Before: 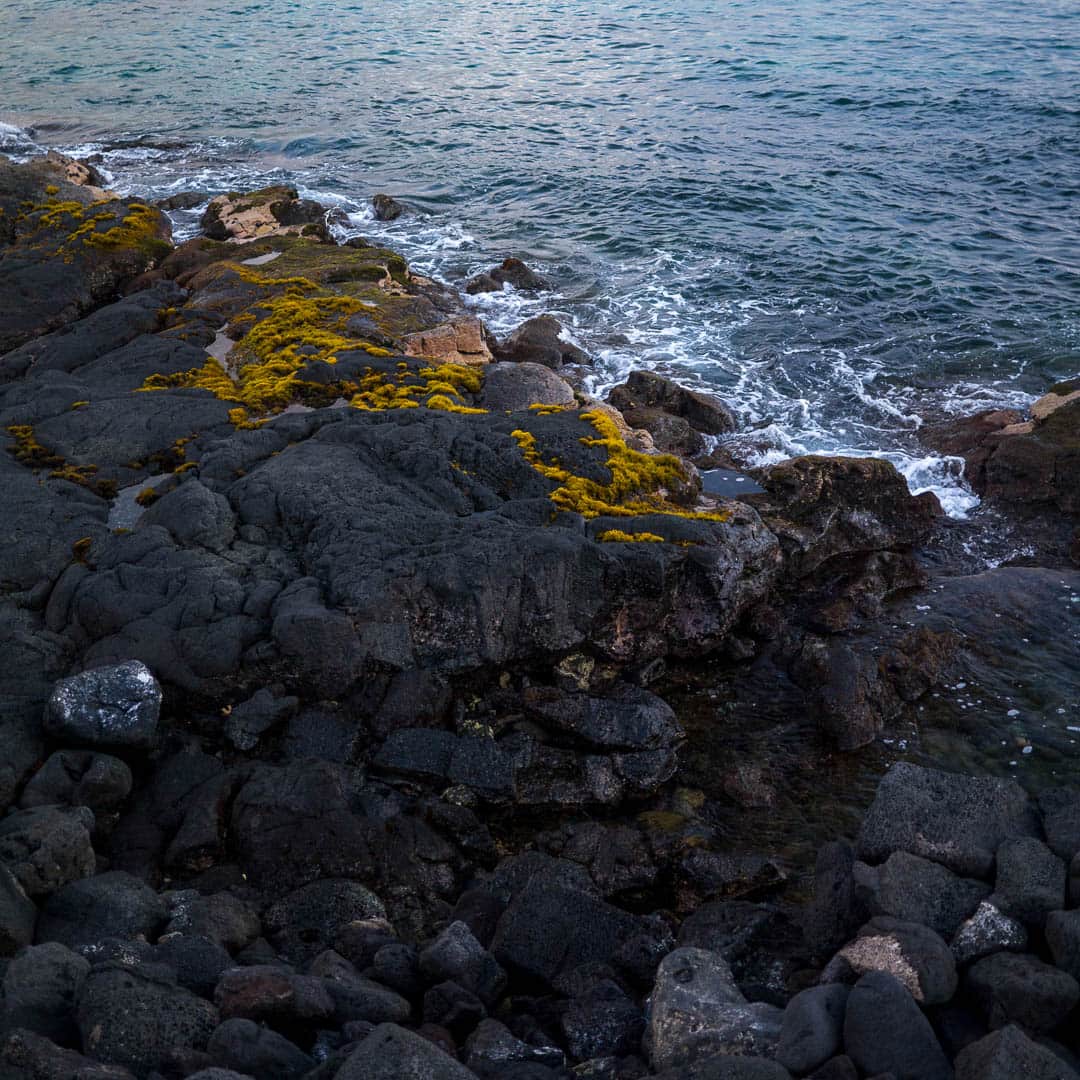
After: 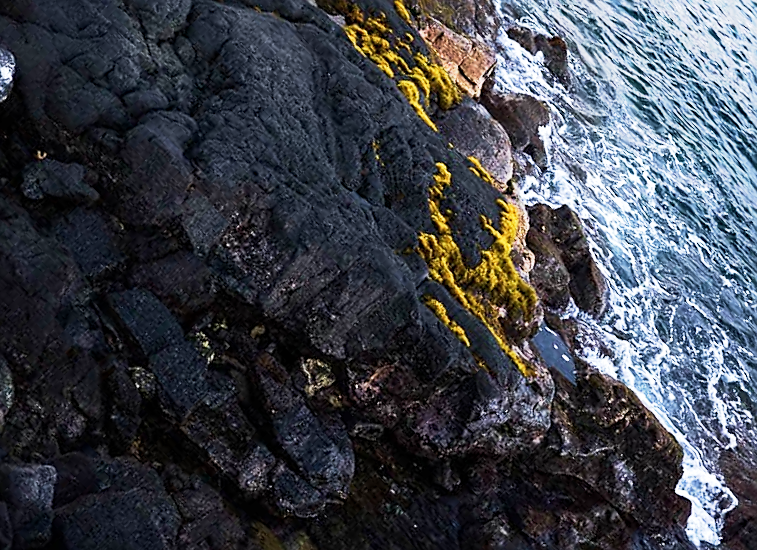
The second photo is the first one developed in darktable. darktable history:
tone equalizer: -8 EV -0.79 EV, -7 EV -0.719 EV, -6 EV -0.596 EV, -5 EV -0.415 EV, -3 EV 0.367 EV, -2 EV 0.6 EV, -1 EV 0.69 EV, +0 EV 0.731 EV, edges refinement/feathering 500, mask exposure compensation -1.57 EV, preserve details no
crop and rotate: angle -45.33°, top 16.294%, right 0.823%, bottom 11.609%
exposure: exposure 0.201 EV, compensate highlight preservation false
base curve: curves: ch0 [(0, 0) (0.088, 0.125) (0.176, 0.251) (0.354, 0.501) (0.613, 0.749) (1, 0.877)], preserve colors none
sharpen: on, module defaults
contrast brightness saturation: saturation -0.042
velvia: on, module defaults
